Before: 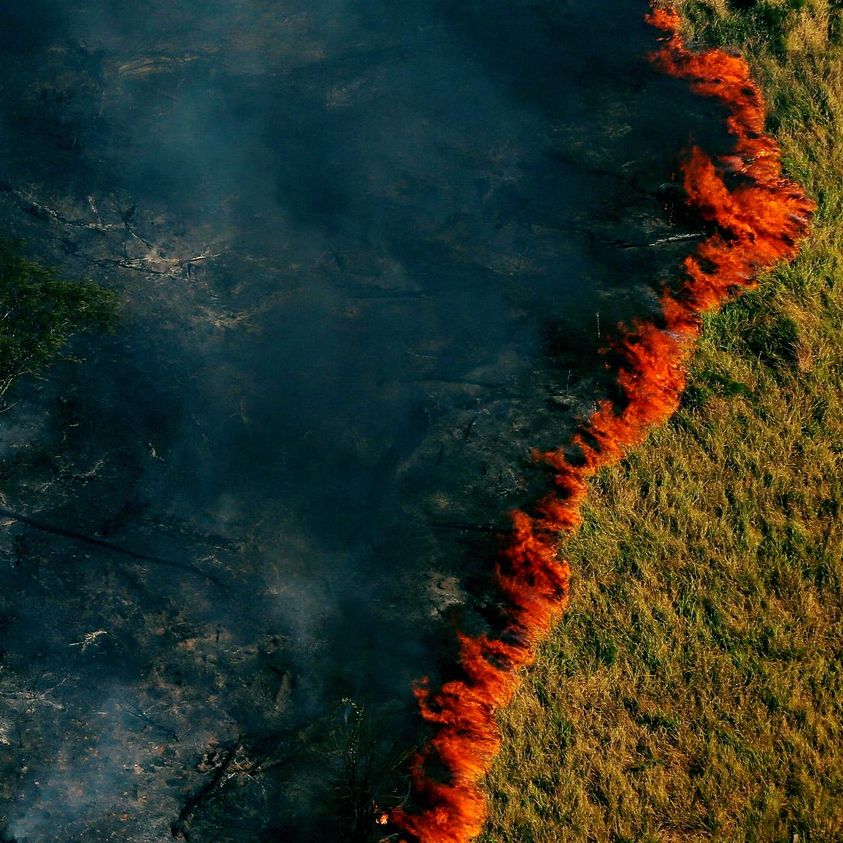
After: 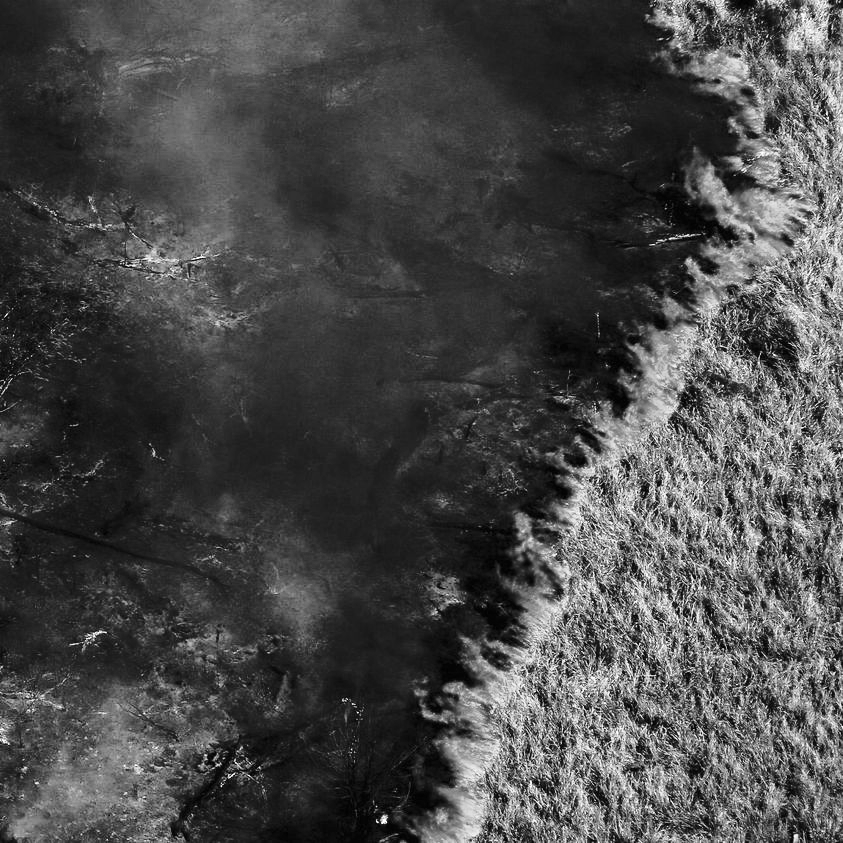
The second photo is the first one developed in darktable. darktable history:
tone curve: curves: ch0 [(0, 0) (0.234, 0.191) (0.48, 0.534) (0.608, 0.667) (0.725, 0.809) (0.864, 0.922) (1, 1)]; ch1 [(0, 0) (0.453, 0.43) (0.5, 0.5) (0.615, 0.649) (1, 1)]; ch2 [(0, 0) (0.5, 0.5) (0.586, 0.617) (1, 1)], color space Lab, independent channels, preserve colors none
exposure: black level correction 0, exposure 1.1 EV, compensate exposure bias true, compensate highlight preservation false
monochrome: a -35.87, b 49.73, size 1.7
